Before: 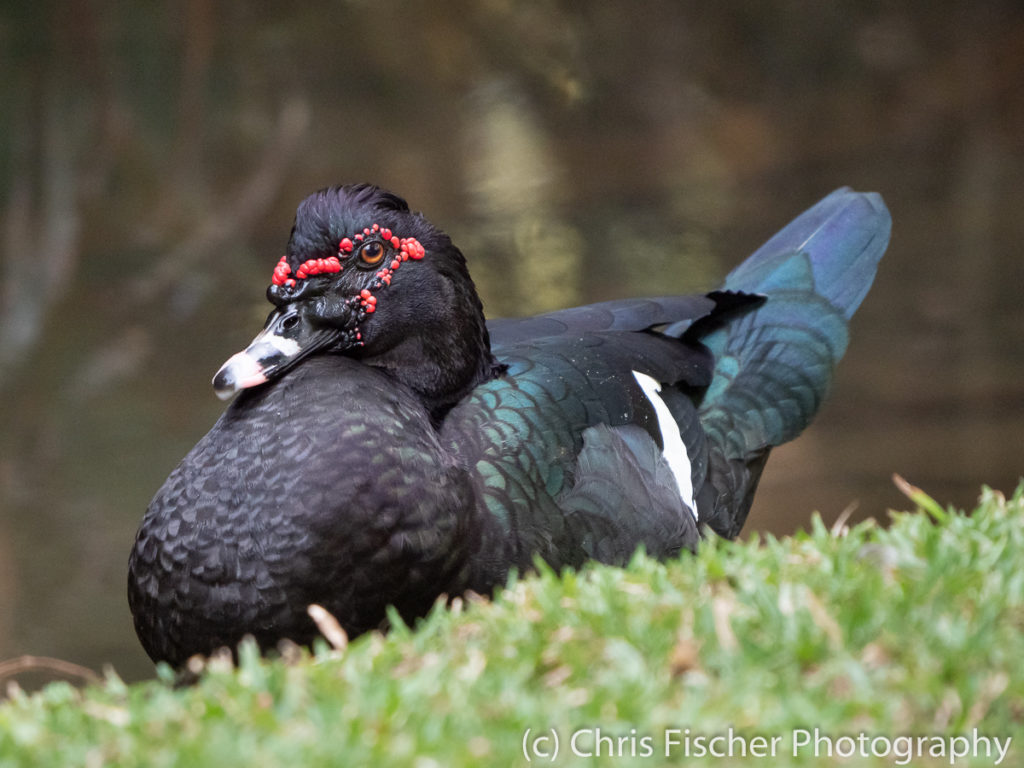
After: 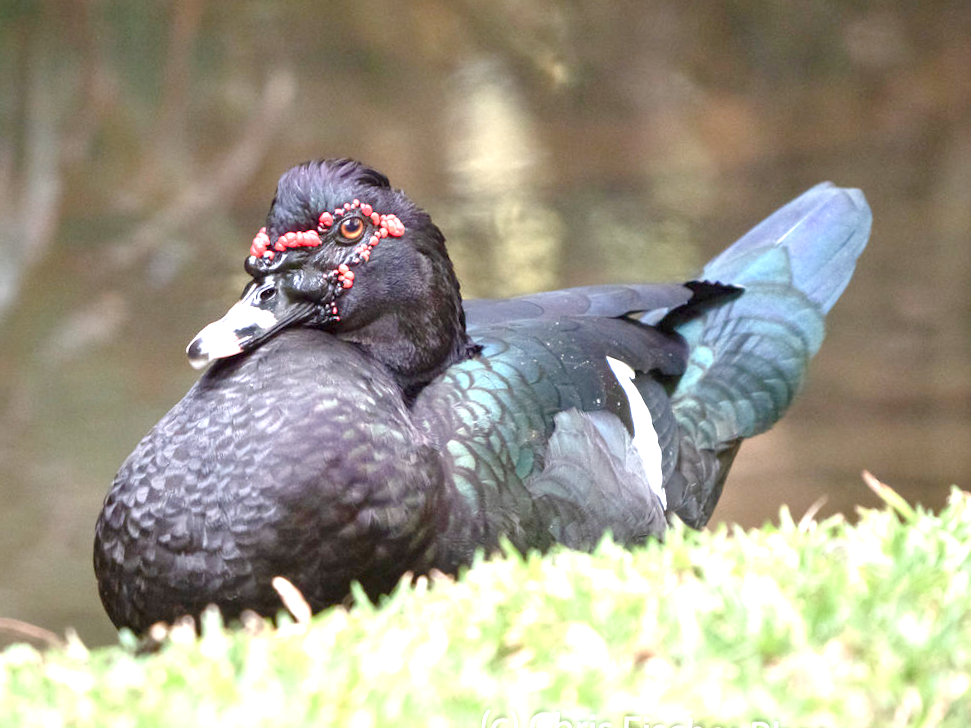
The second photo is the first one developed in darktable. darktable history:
crop and rotate: angle -2.38°
exposure: black level correction 0, exposure 0.7 EV, compensate exposure bias true, compensate highlight preservation false
color balance rgb: shadows lift › chroma 1%, shadows lift › hue 113°, highlights gain › chroma 0.2%, highlights gain › hue 333°, perceptual saturation grading › global saturation 20%, perceptual saturation grading › highlights -50%, perceptual saturation grading › shadows 25%, contrast -10%
